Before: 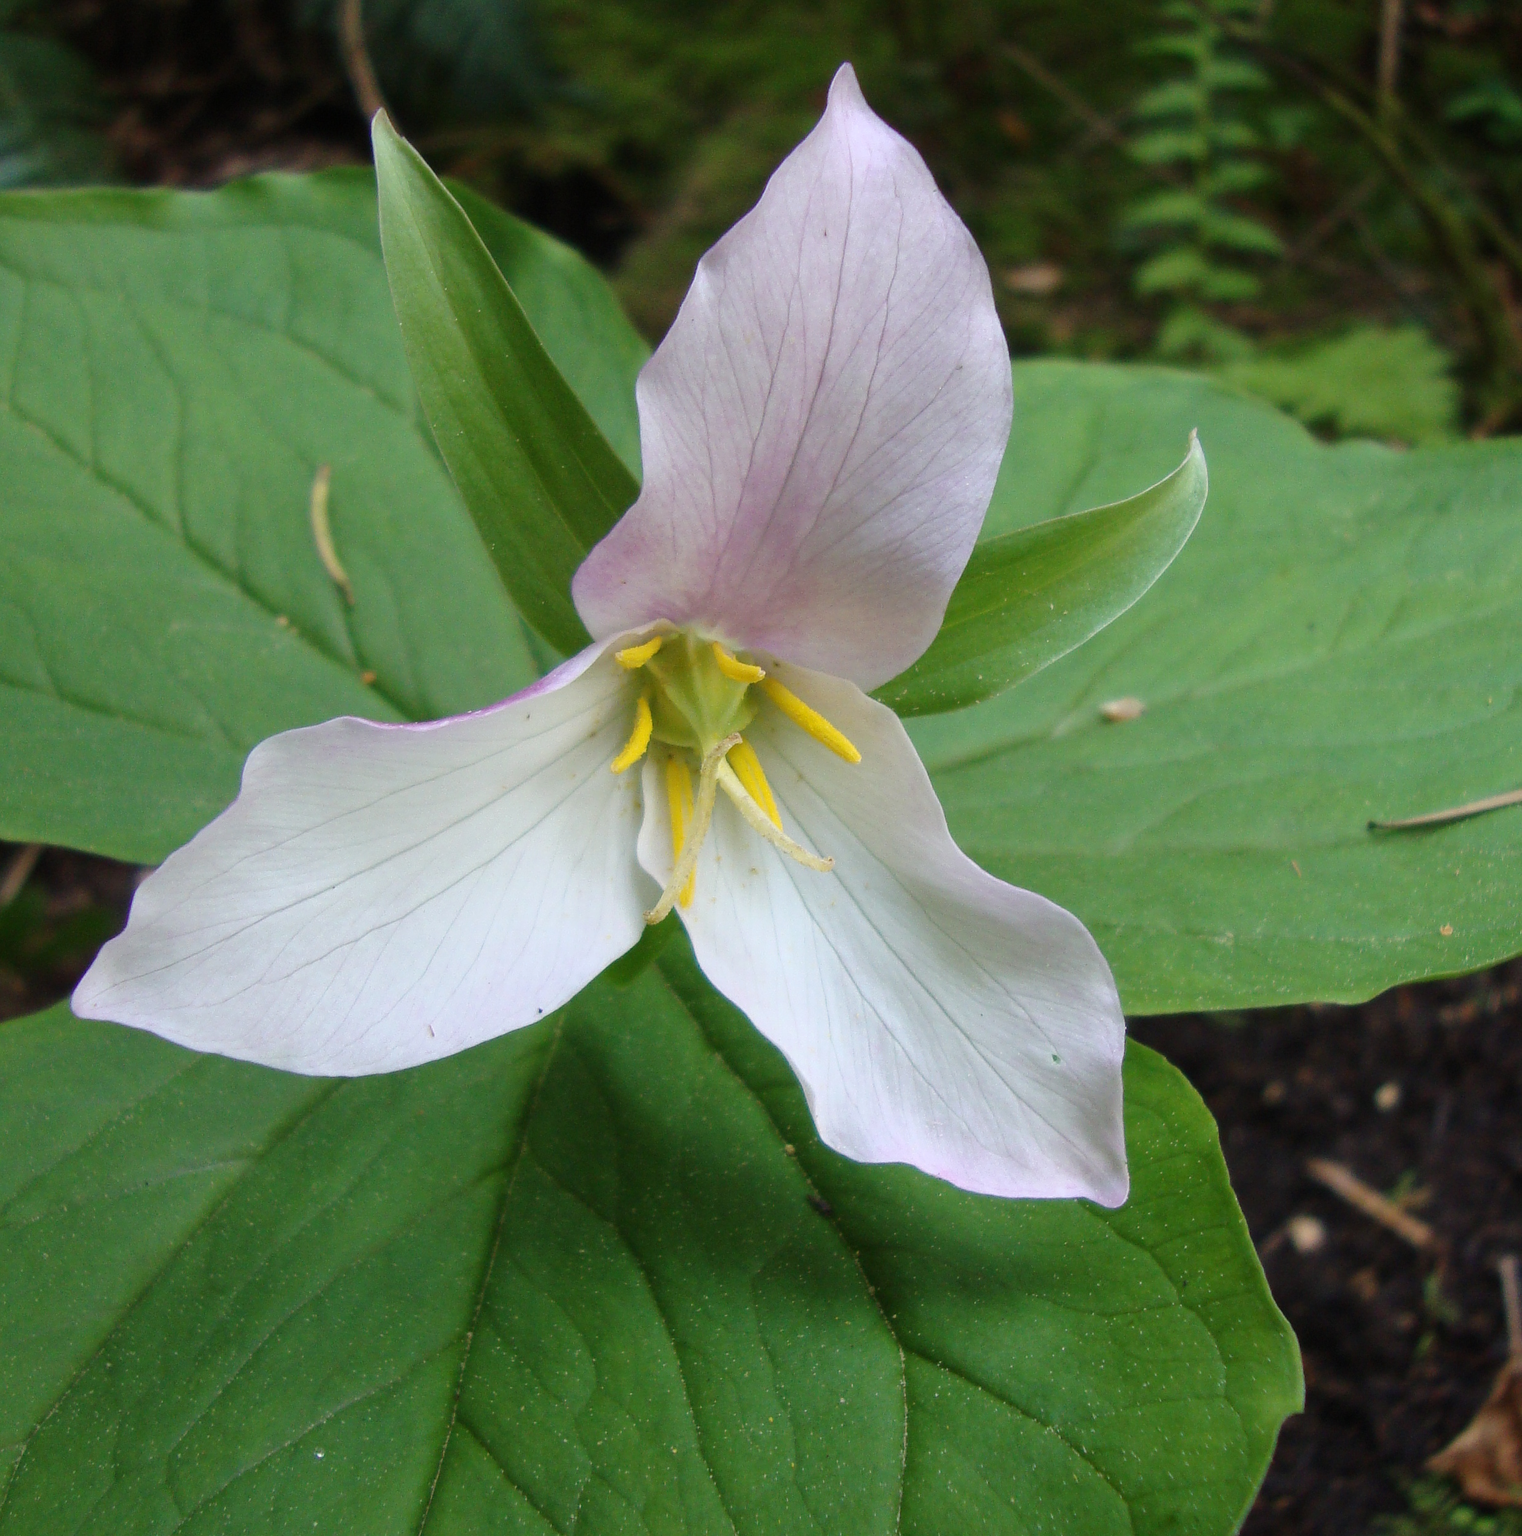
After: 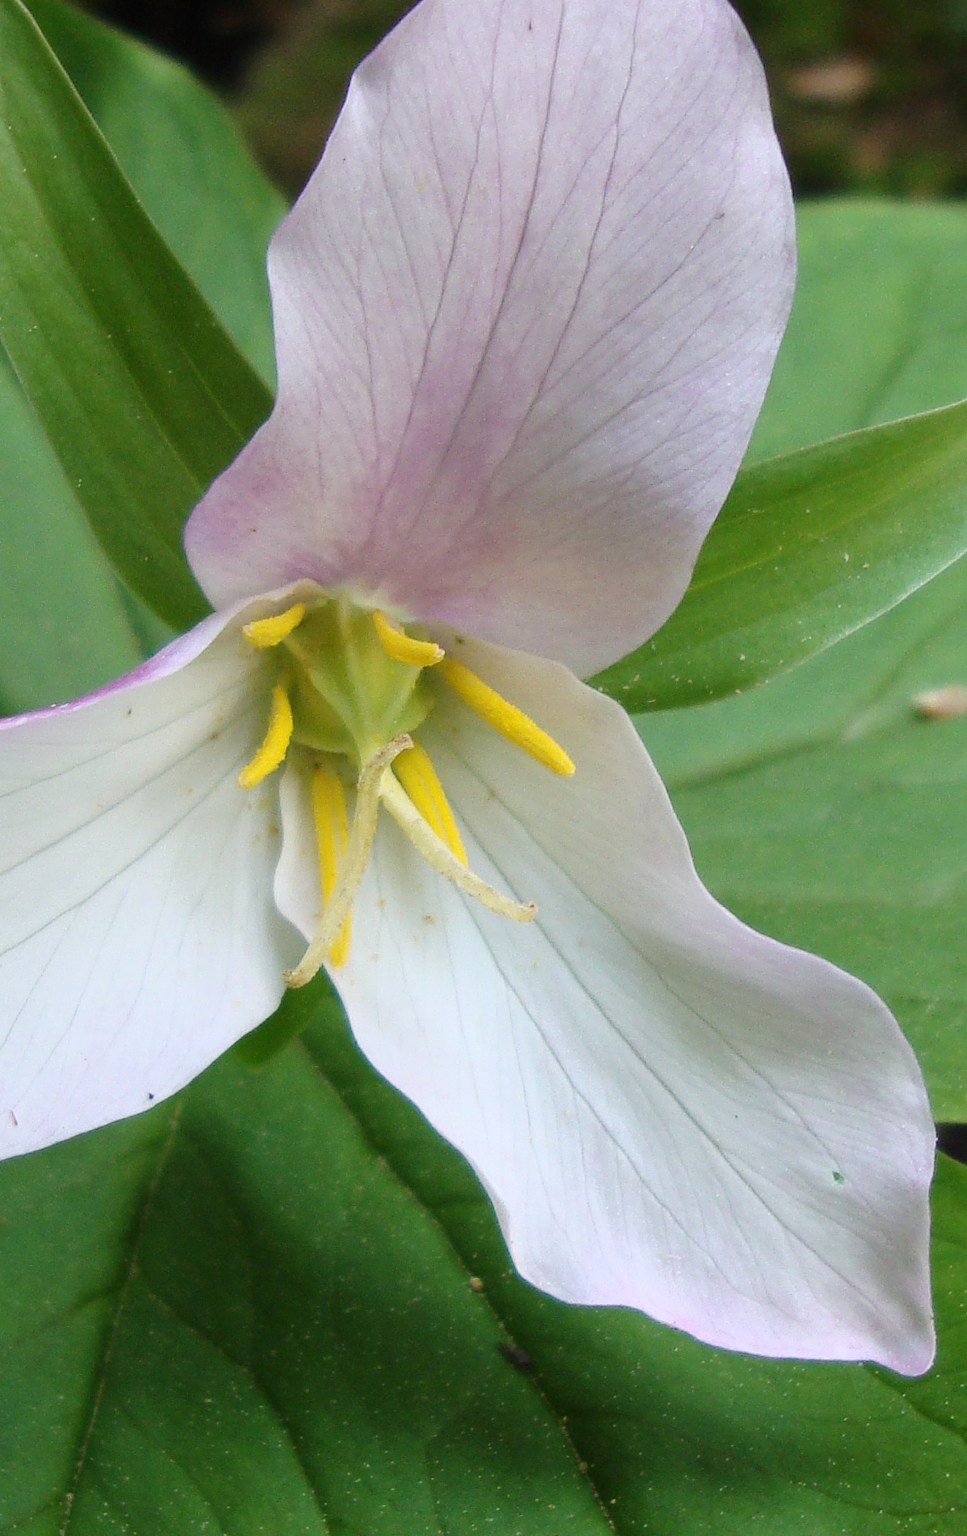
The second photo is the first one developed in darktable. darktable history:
crop and rotate: angle 0.02°, left 24.353%, top 13.219%, right 26.156%, bottom 8.224%
rotate and perspective: rotation 0.062°, lens shift (vertical) 0.115, lens shift (horizontal) -0.133, crop left 0.047, crop right 0.94, crop top 0.061, crop bottom 0.94
contrast brightness saturation: contrast 0.1, brightness 0.02, saturation 0.02
